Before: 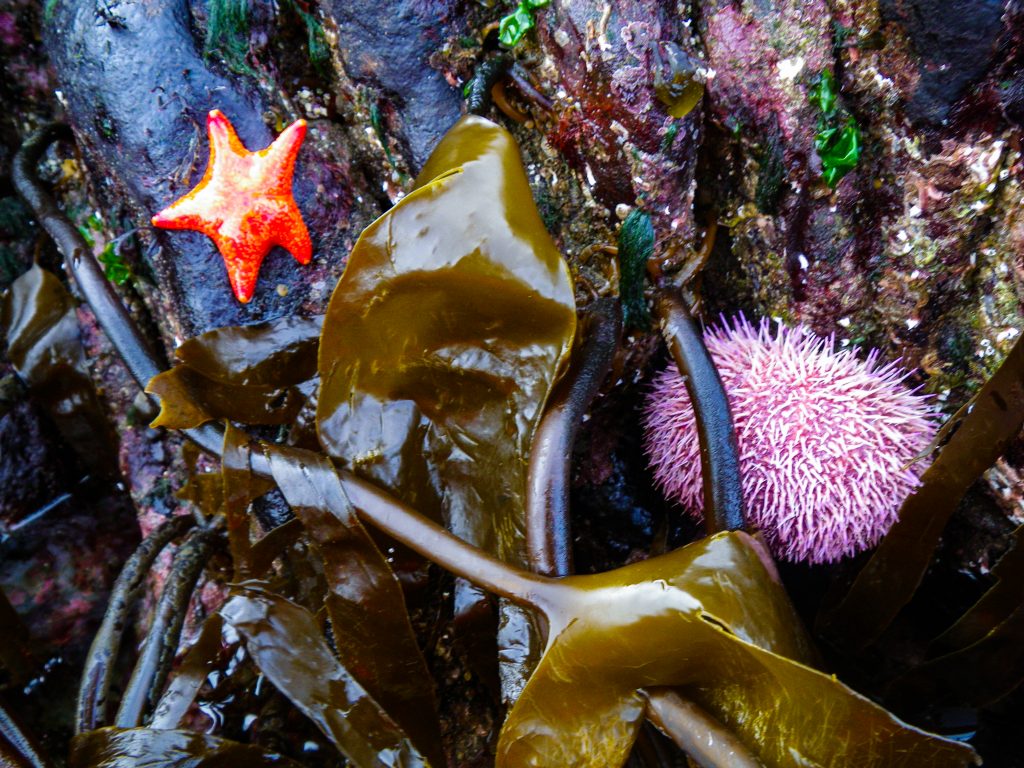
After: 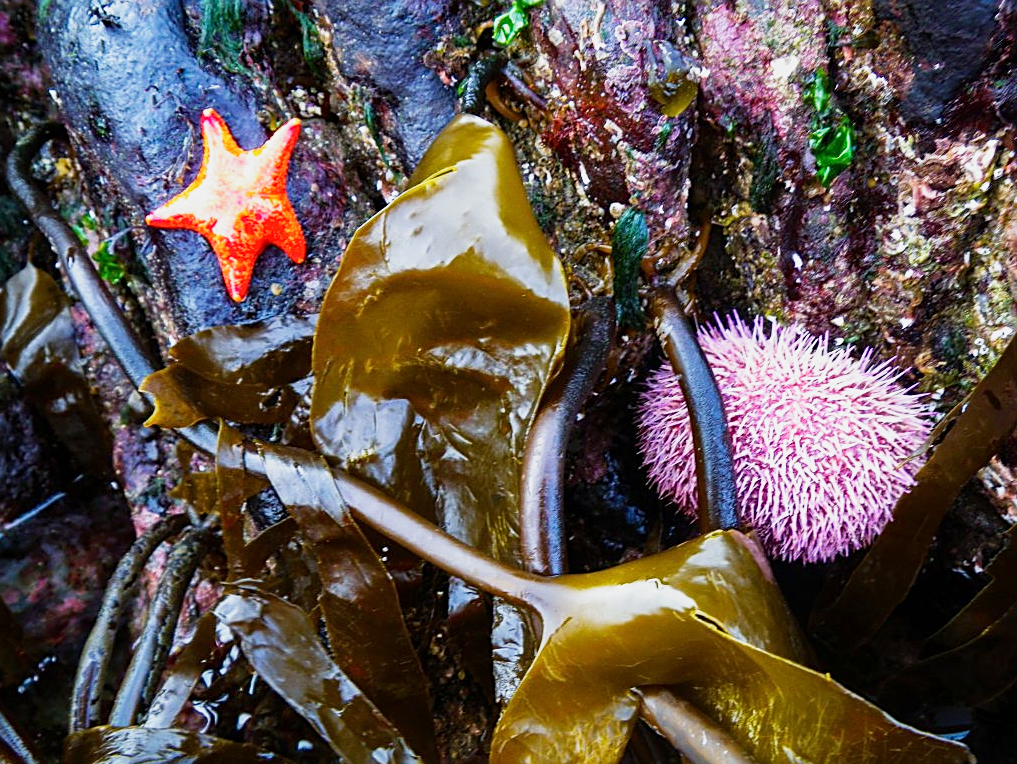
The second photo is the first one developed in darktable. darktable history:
crop and rotate: left 0.614%, top 0.179%, bottom 0.309%
base curve: curves: ch0 [(0, 0) (0.088, 0.125) (0.176, 0.251) (0.354, 0.501) (0.613, 0.749) (1, 0.877)], preserve colors none
sharpen: on, module defaults
